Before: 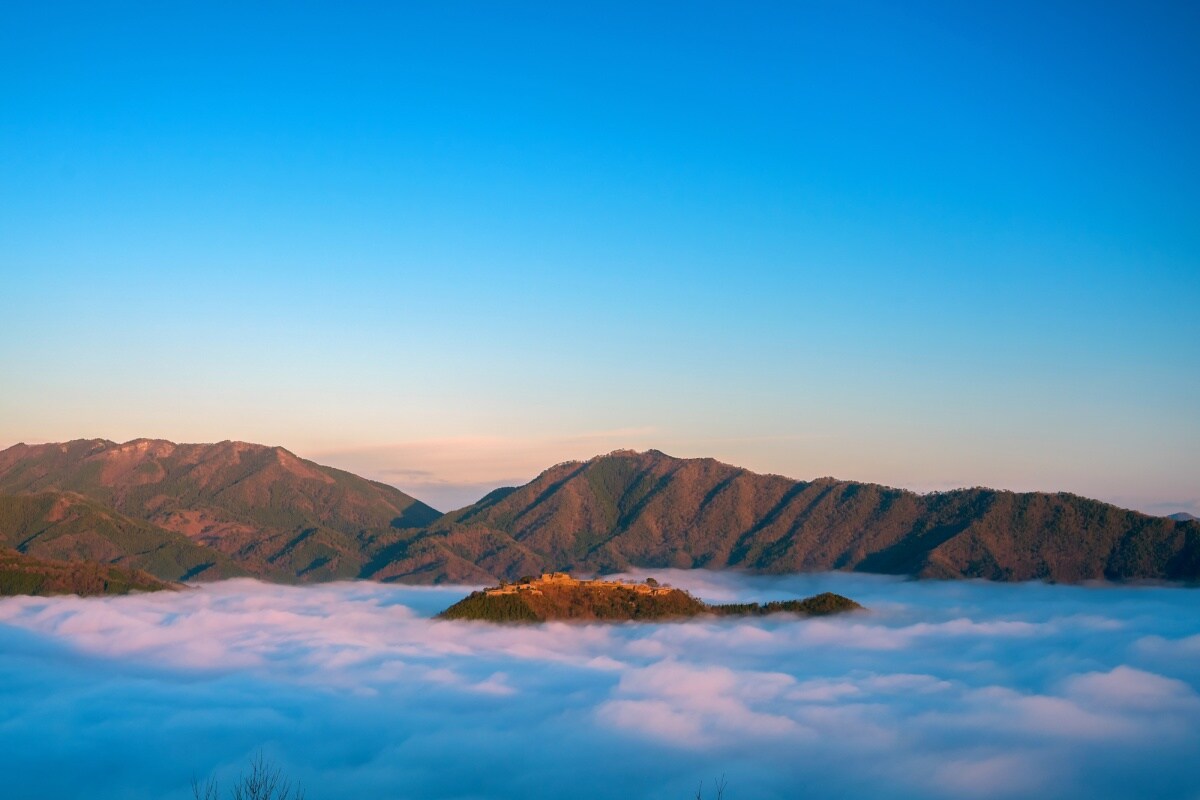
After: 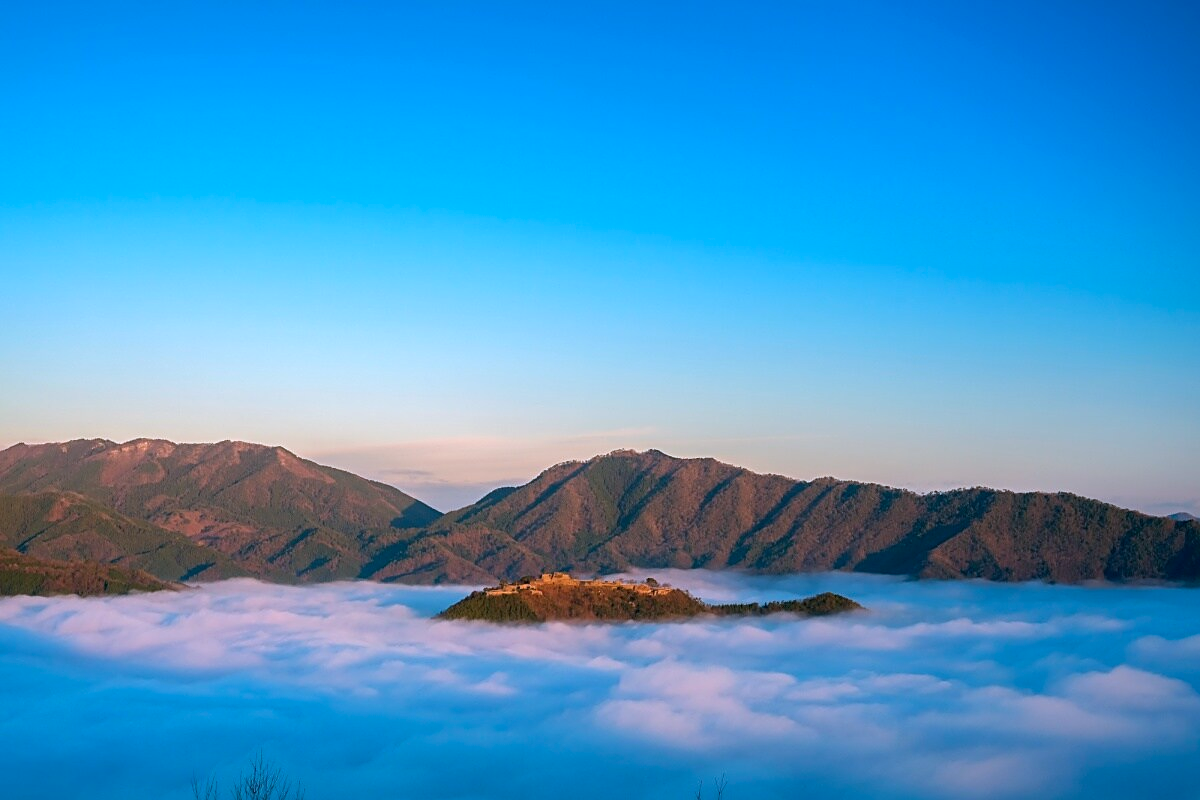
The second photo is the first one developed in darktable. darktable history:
color calibration: illuminant custom, x 0.368, y 0.373, temperature 4330.32 K
sharpen: on, module defaults
